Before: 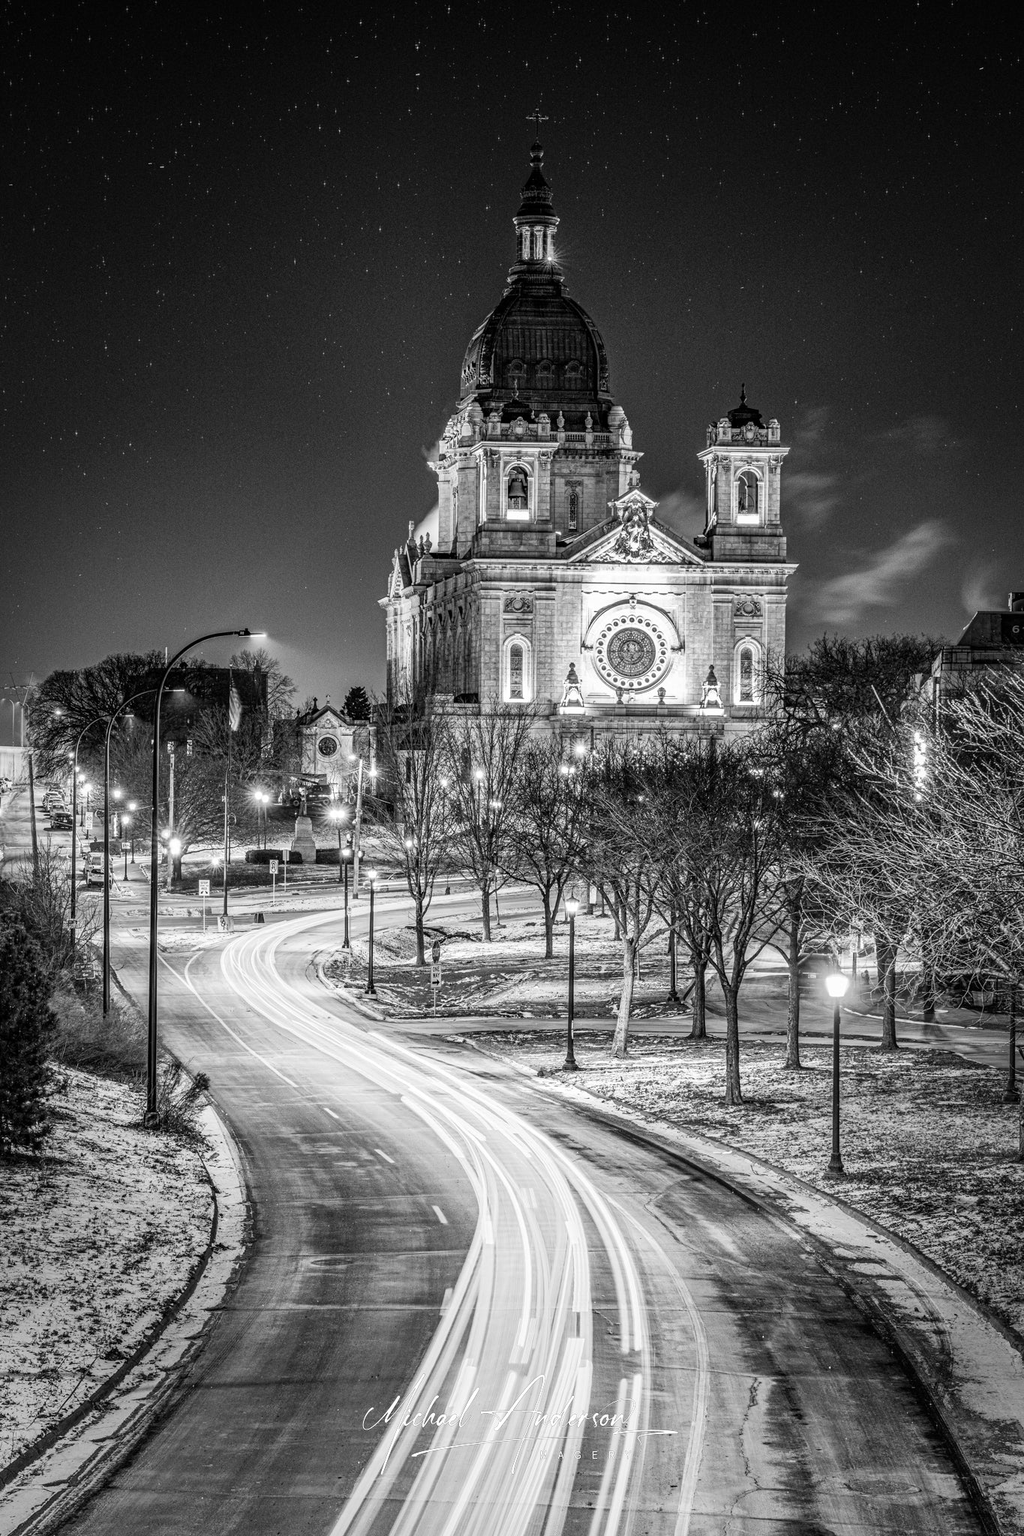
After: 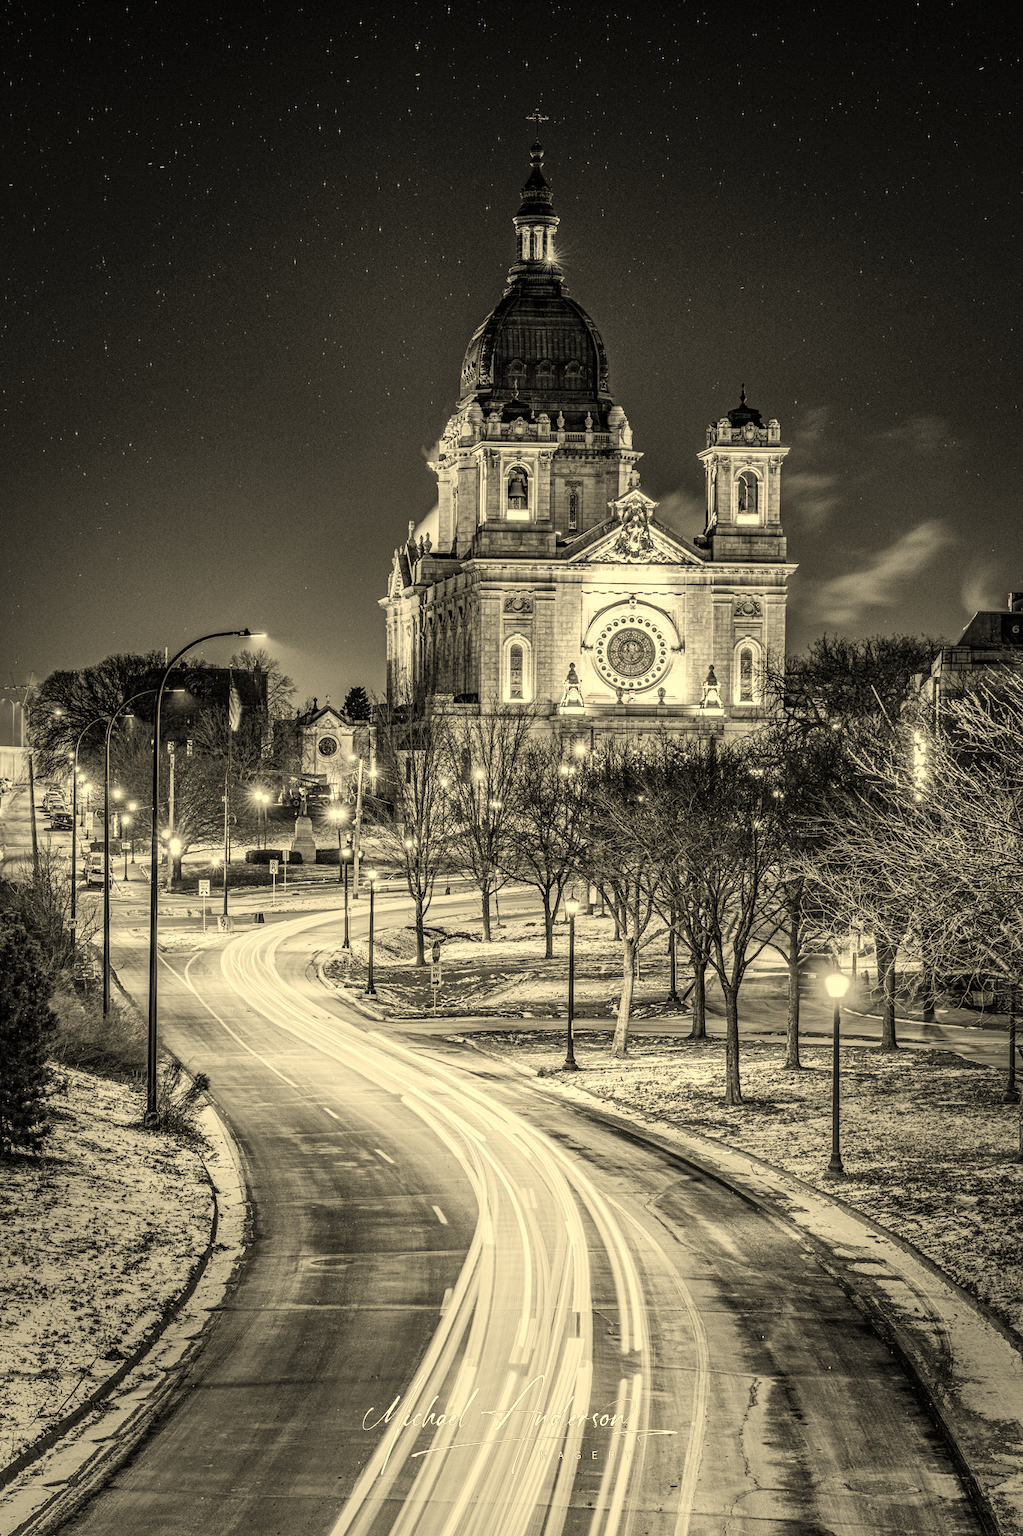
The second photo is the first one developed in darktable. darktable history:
shadows and highlights: radius 125.46, shadows 30.51, highlights -30.51, low approximation 0.01, soften with gaussian
white balance: red 1.08, blue 0.791
